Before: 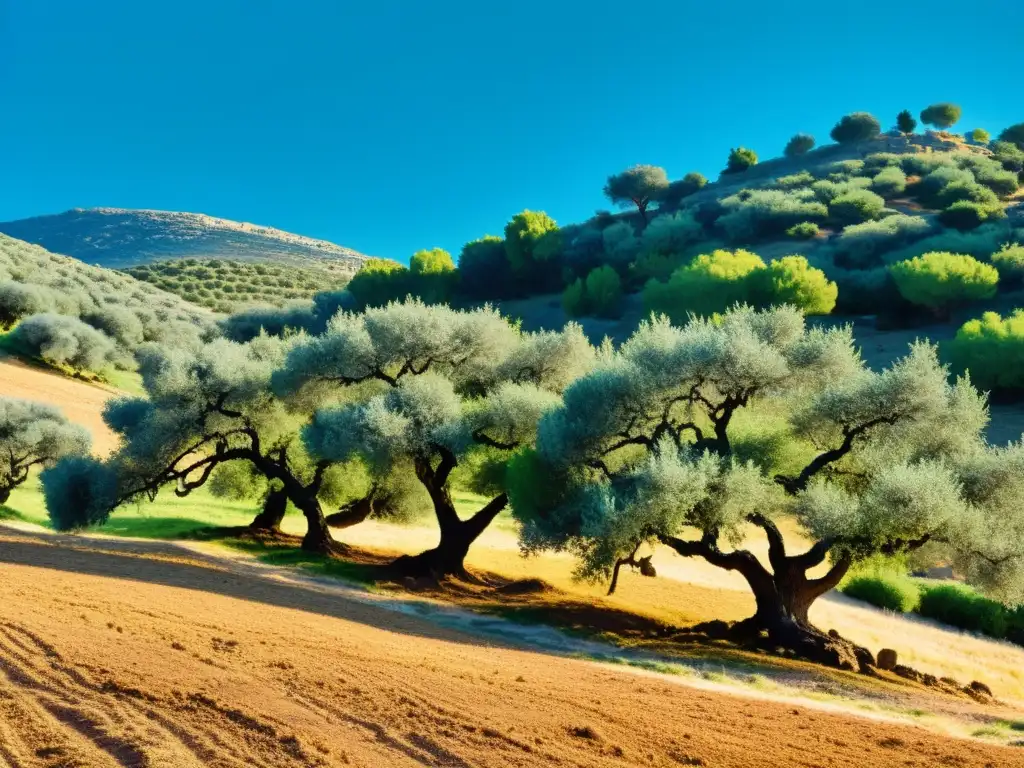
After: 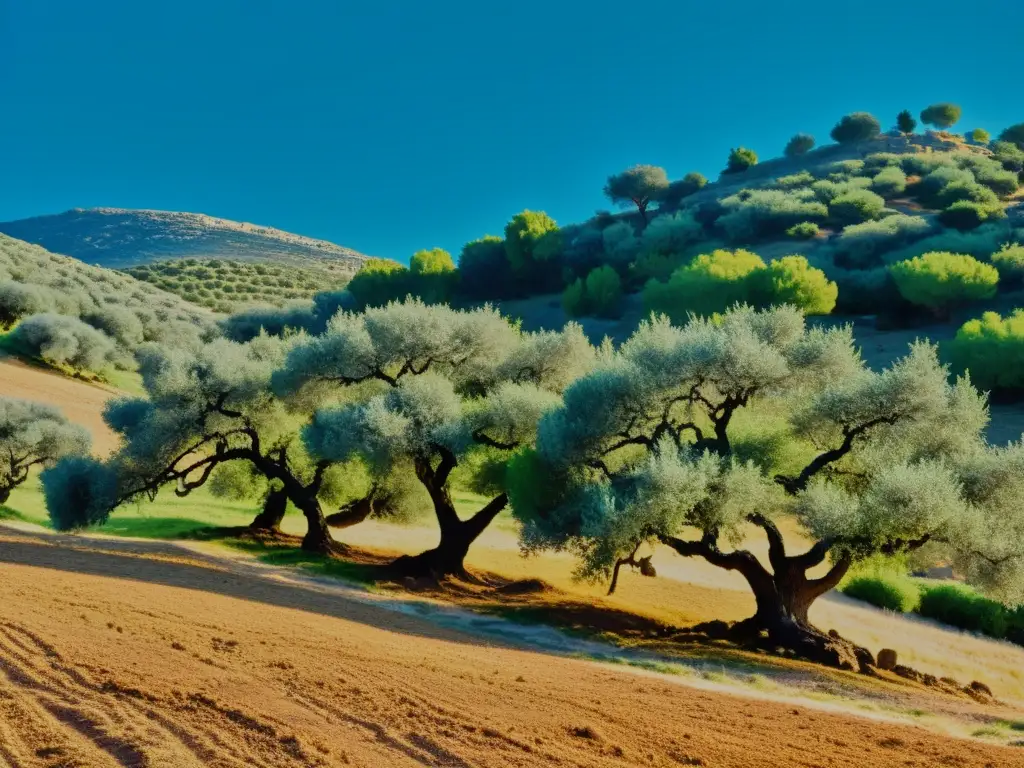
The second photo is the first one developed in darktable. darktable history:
exposure: exposure -0.071 EV, compensate highlight preservation false
tone equalizer: -8 EV -0.019 EV, -7 EV 0.037 EV, -6 EV -0.006 EV, -5 EV 0.007 EV, -4 EV -0.052 EV, -3 EV -0.24 EV, -2 EV -0.673 EV, -1 EV -0.994 EV, +0 EV -0.976 EV, smoothing diameter 2.06%, edges refinement/feathering 18.01, mask exposure compensation -1.57 EV, filter diffusion 5
